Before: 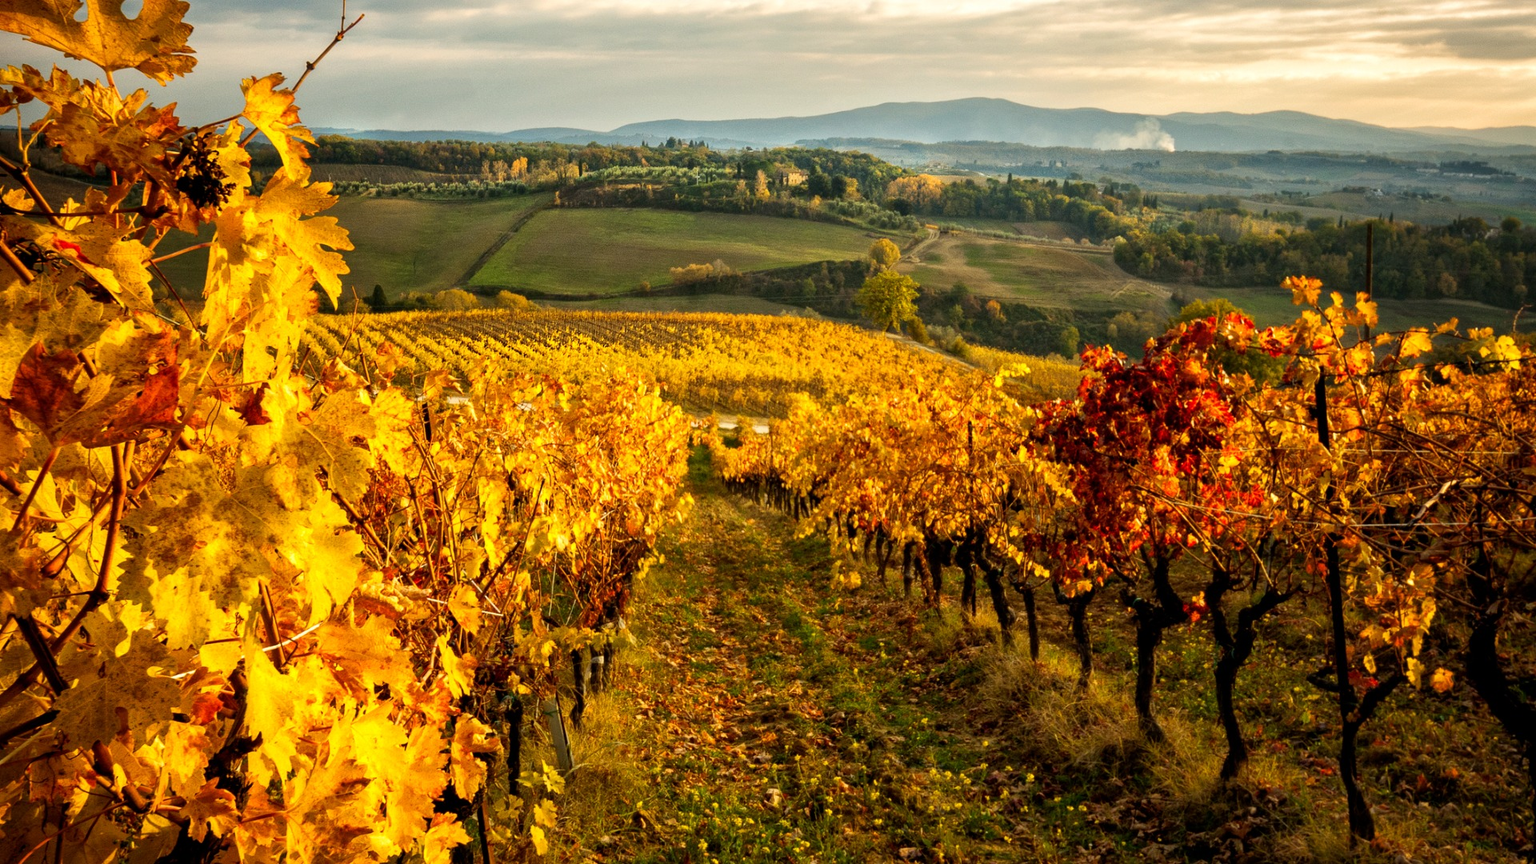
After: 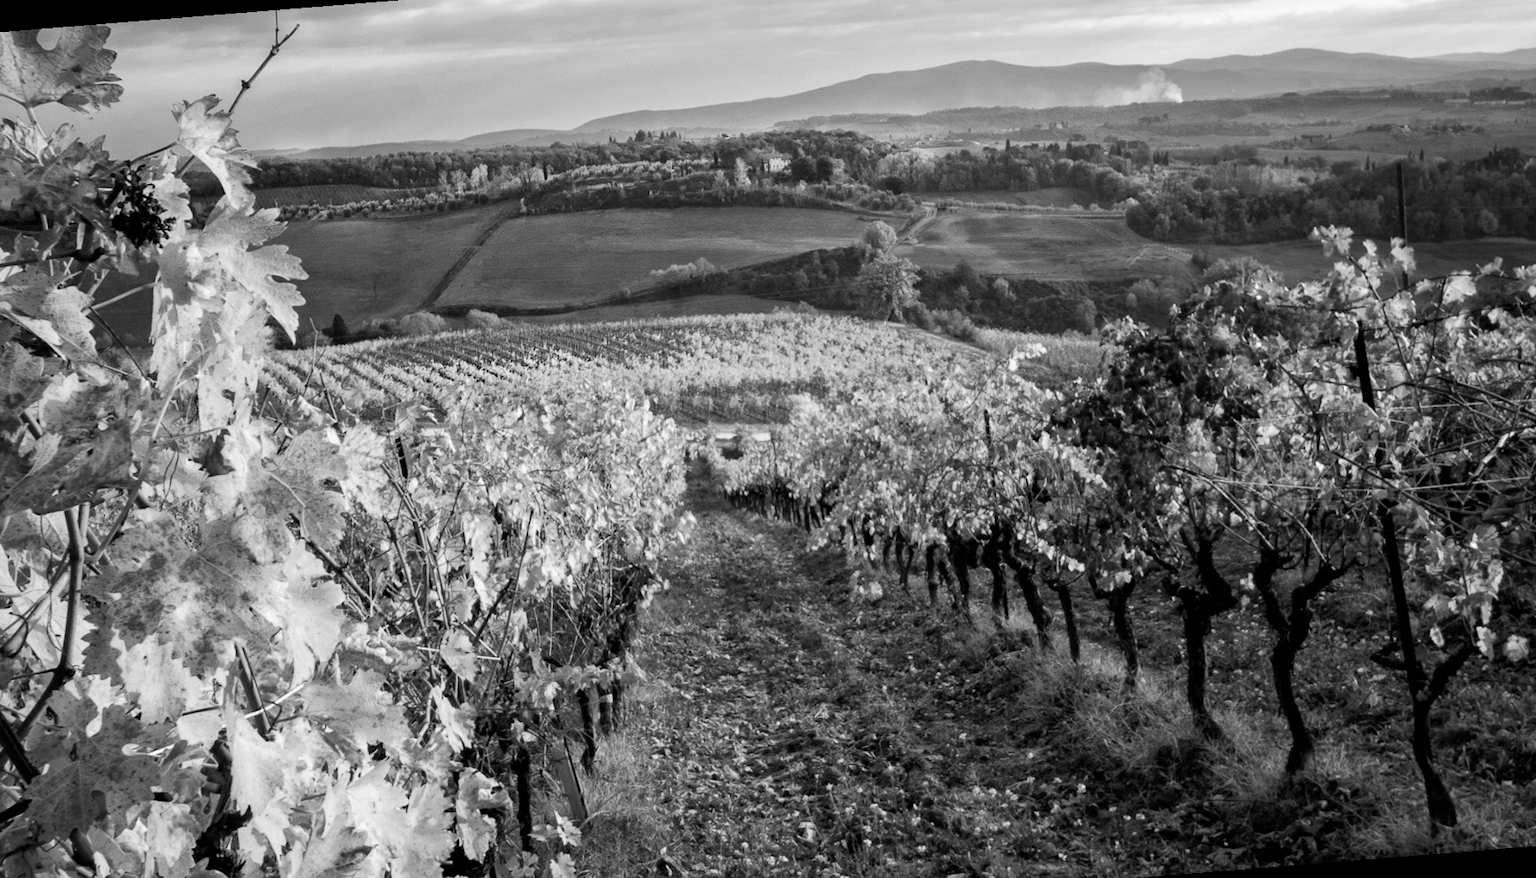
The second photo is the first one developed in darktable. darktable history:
rotate and perspective: rotation -4.57°, crop left 0.054, crop right 0.944, crop top 0.087, crop bottom 0.914
monochrome: a 32, b 64, size 2.3
